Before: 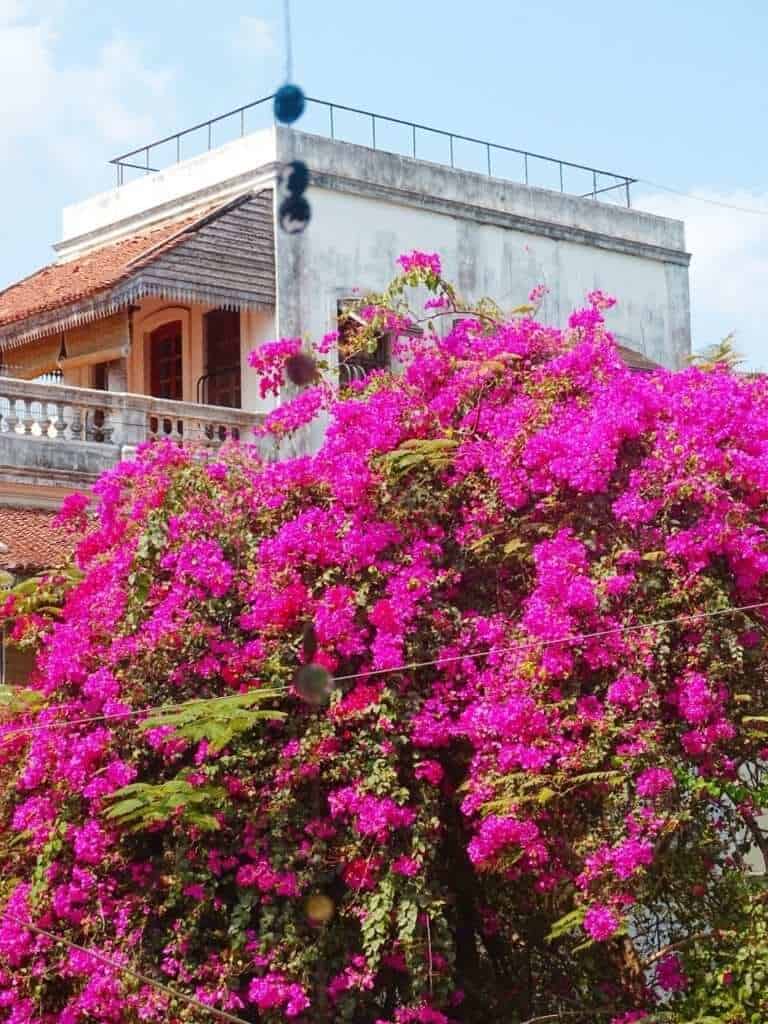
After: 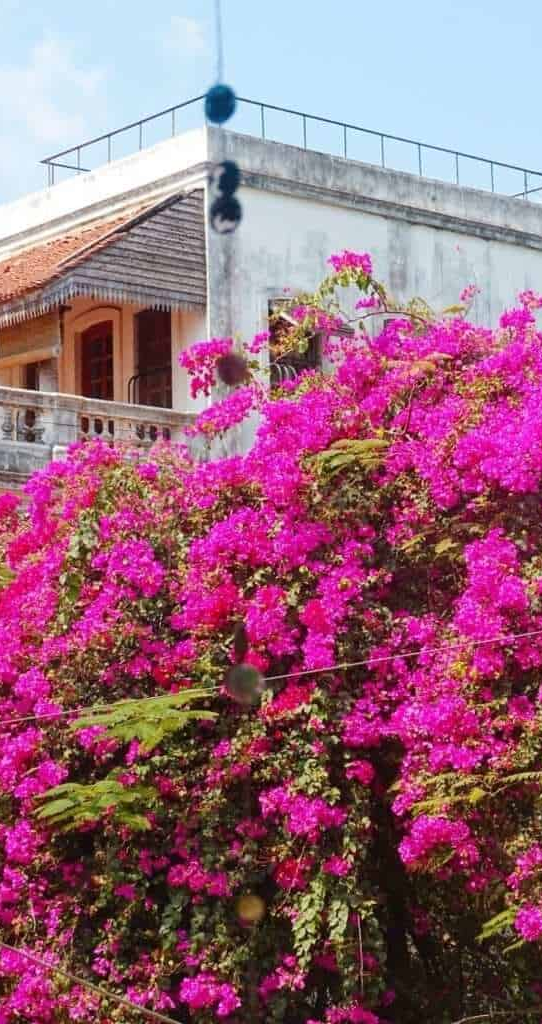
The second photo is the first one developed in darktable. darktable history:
crop and rotate: left 9.067%, right 20.287%
